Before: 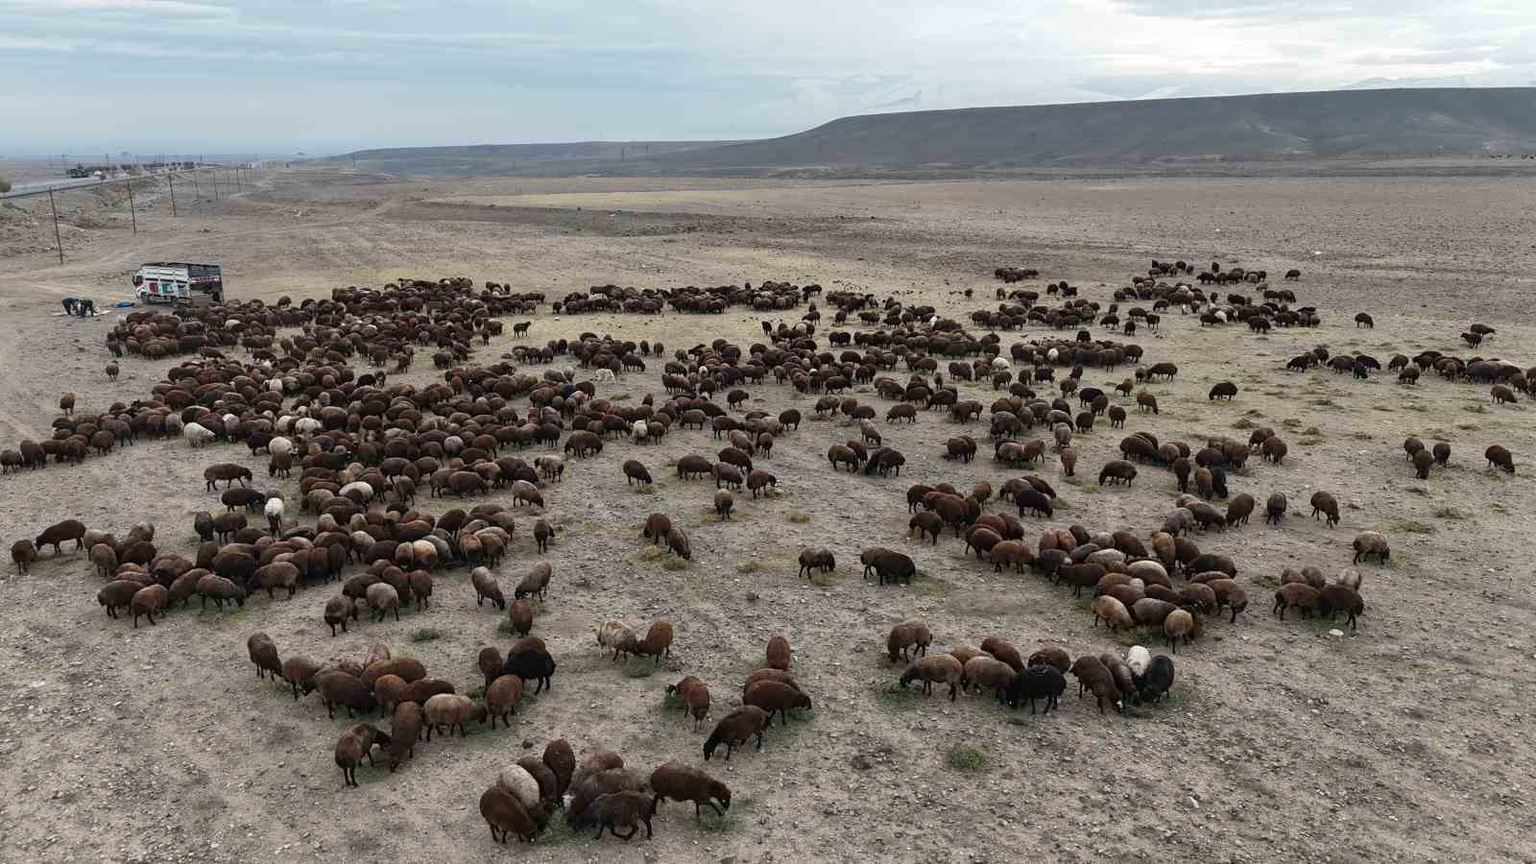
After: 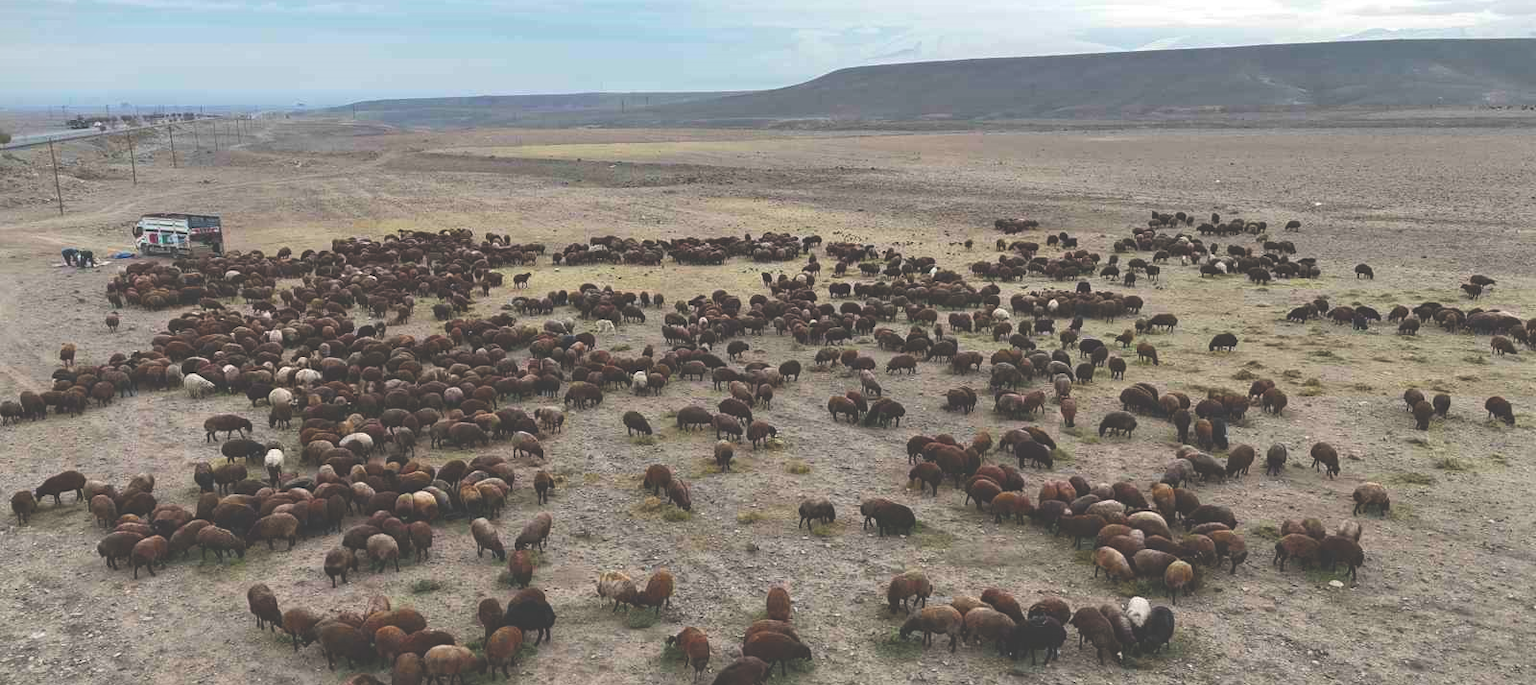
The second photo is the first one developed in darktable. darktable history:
vignetting: fall-off start 100%, brightness -0.282, width/height ratio 1.31
crop and rotate: top 5.667%, bottom 14.937%
color balance rgb: linear chroma grading › global chroma 15%, perceptual saturation grading › global saturation 30%
exposure: black level correction -0.041, exposure 0.064 EV, compensate highlight preservation false
